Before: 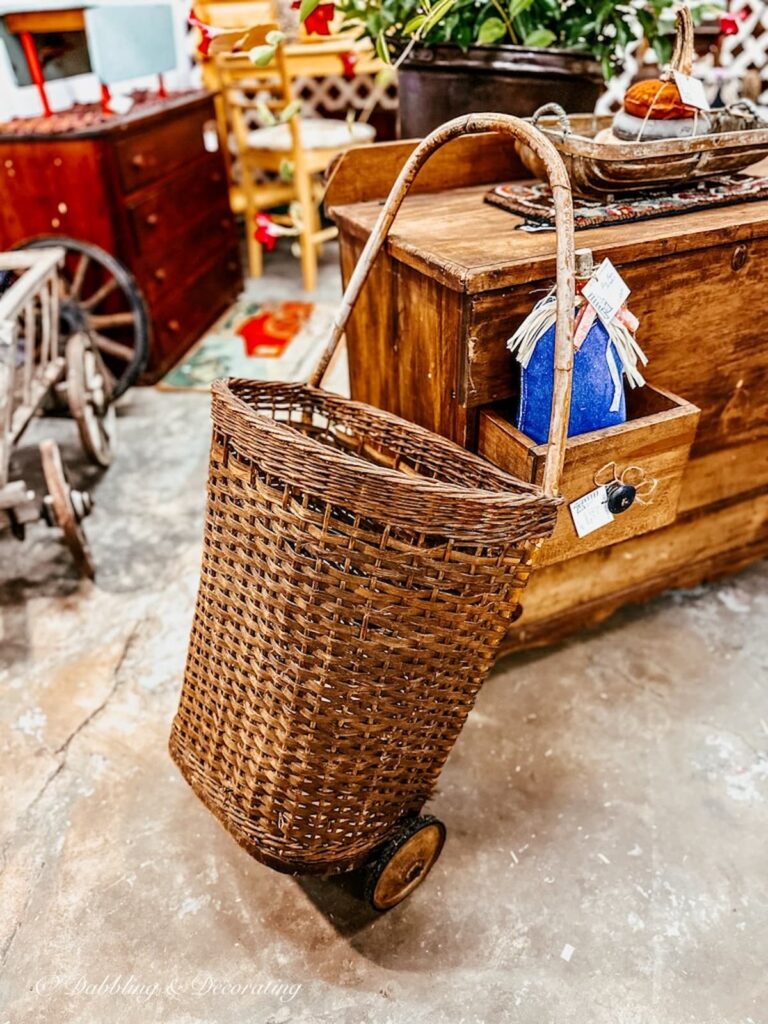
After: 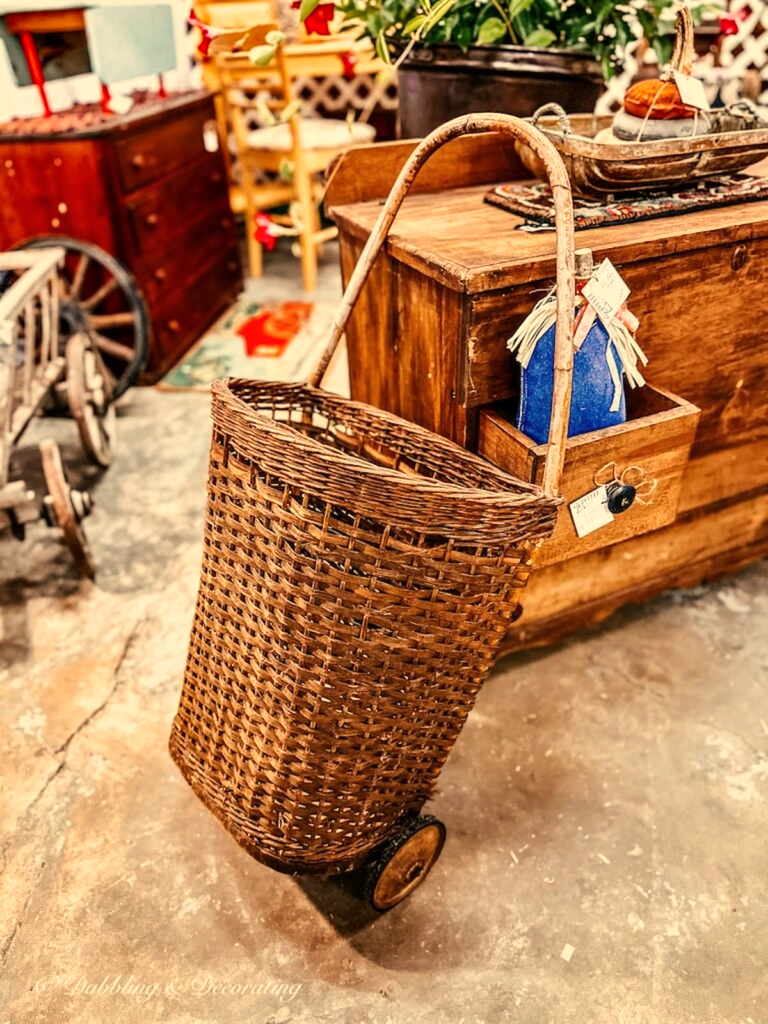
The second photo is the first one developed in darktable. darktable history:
white balance: red 1.123, blue 0.83
shadows and highlights: shadows 12, white point adjustment 1.2, soften with gaussian
